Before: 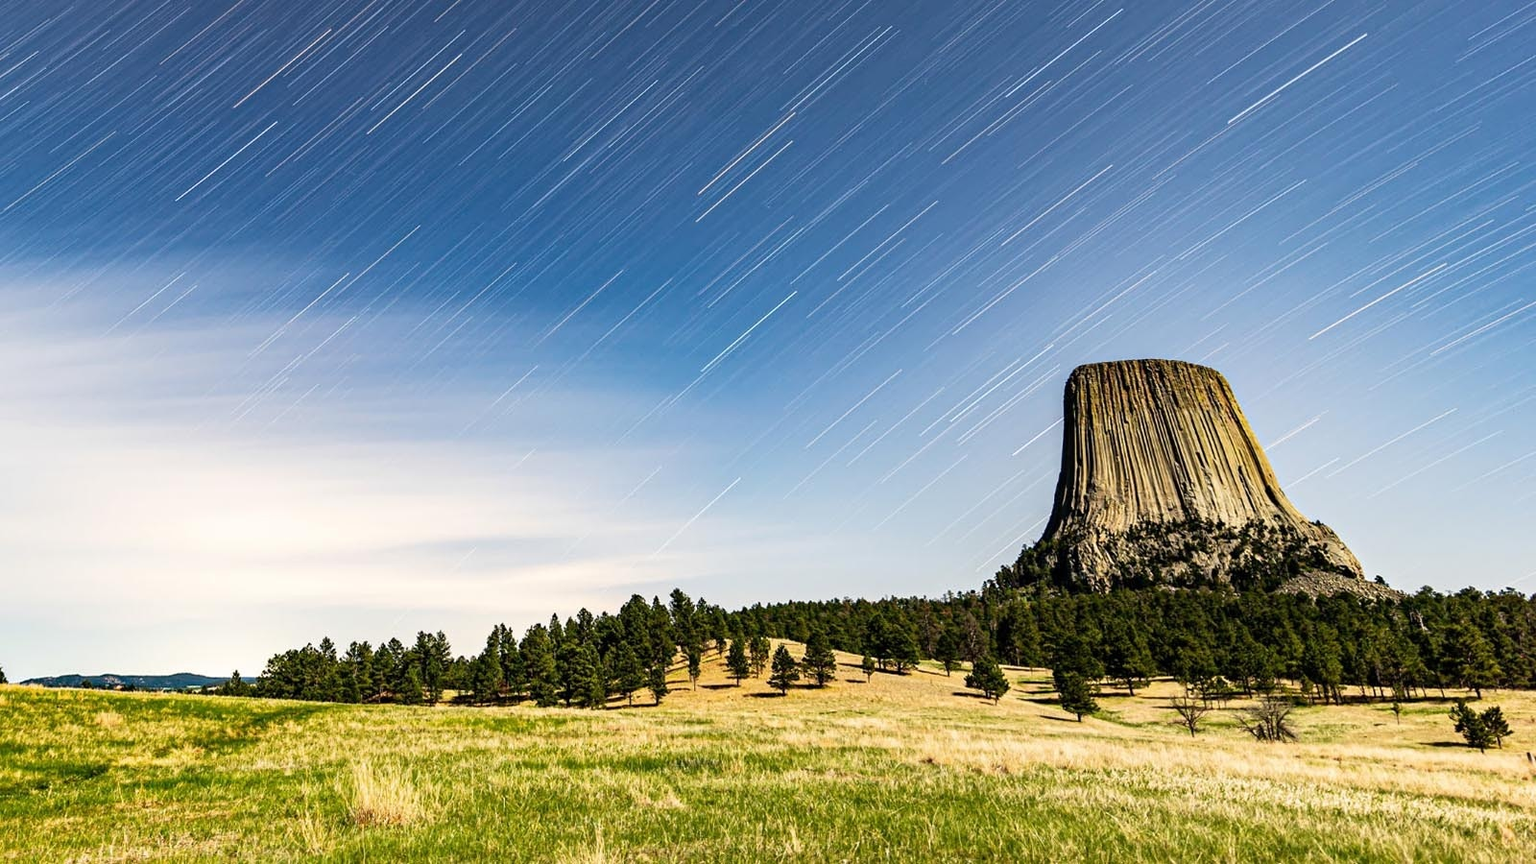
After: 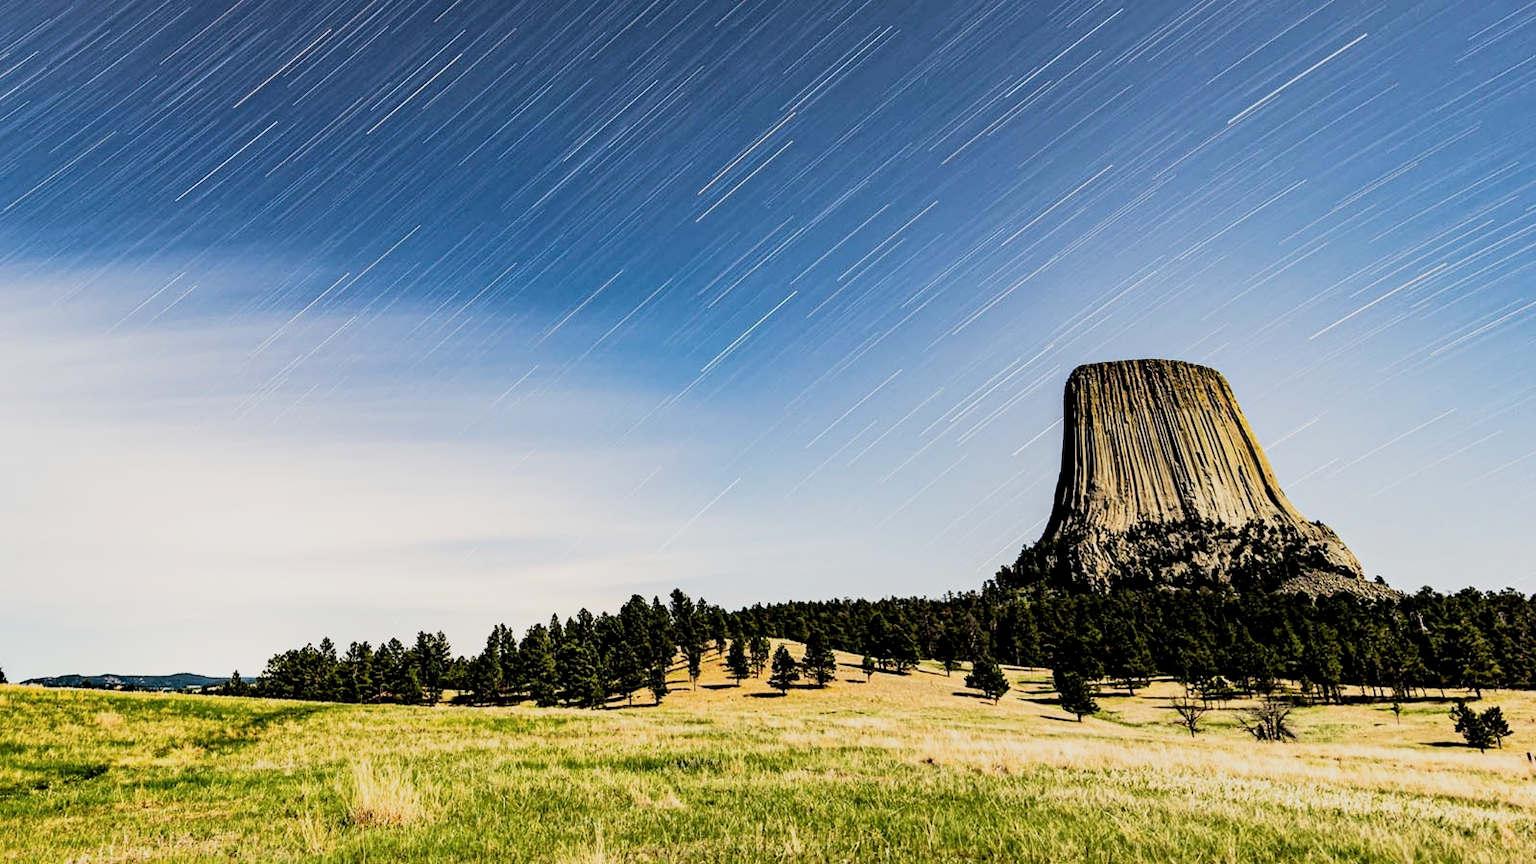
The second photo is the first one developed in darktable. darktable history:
filmic rgb: black relative exposure -5 EV, hardness 2.88, contrast 1.3, highlights saturation mix -30%
levels: levels [0.016, 0.5, 0.996]
